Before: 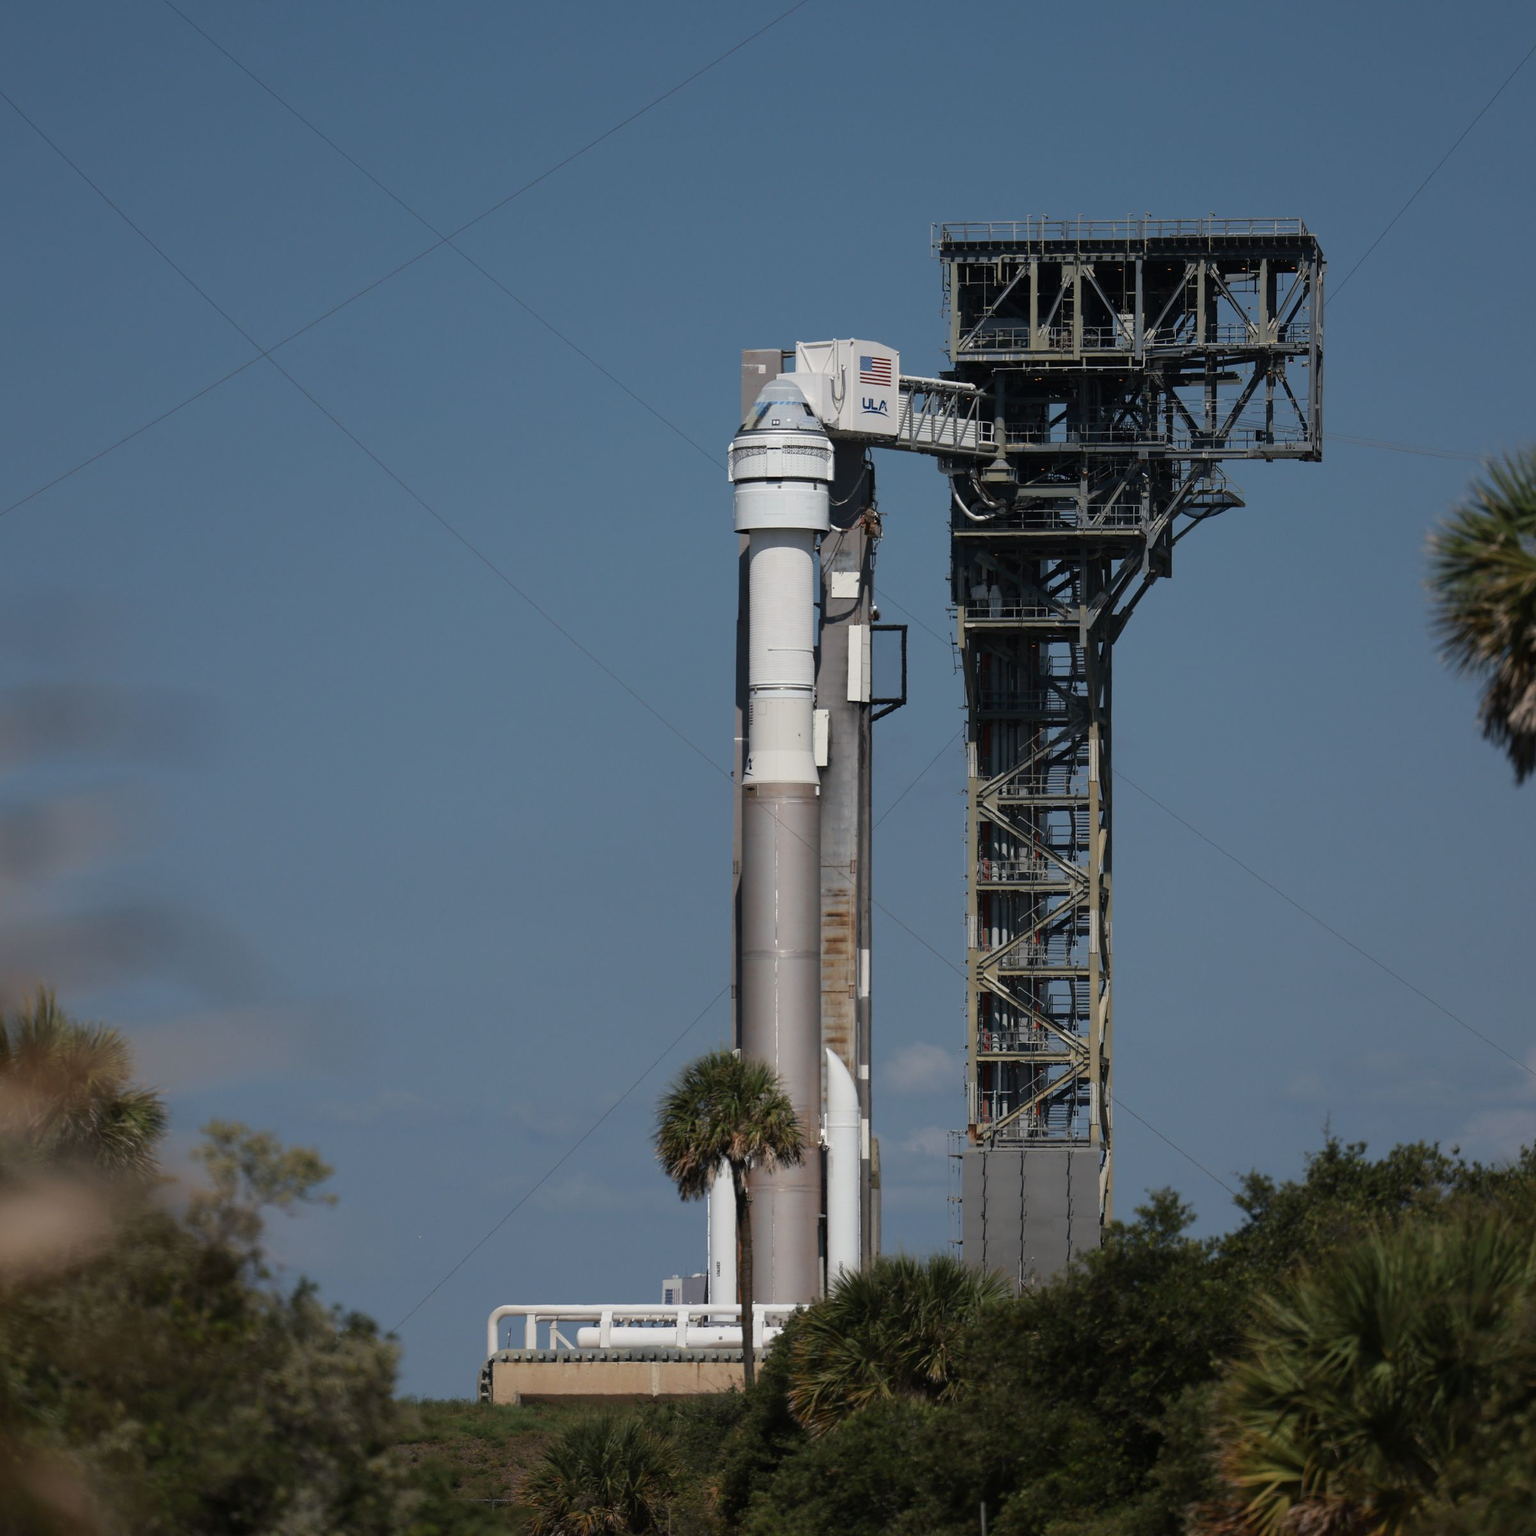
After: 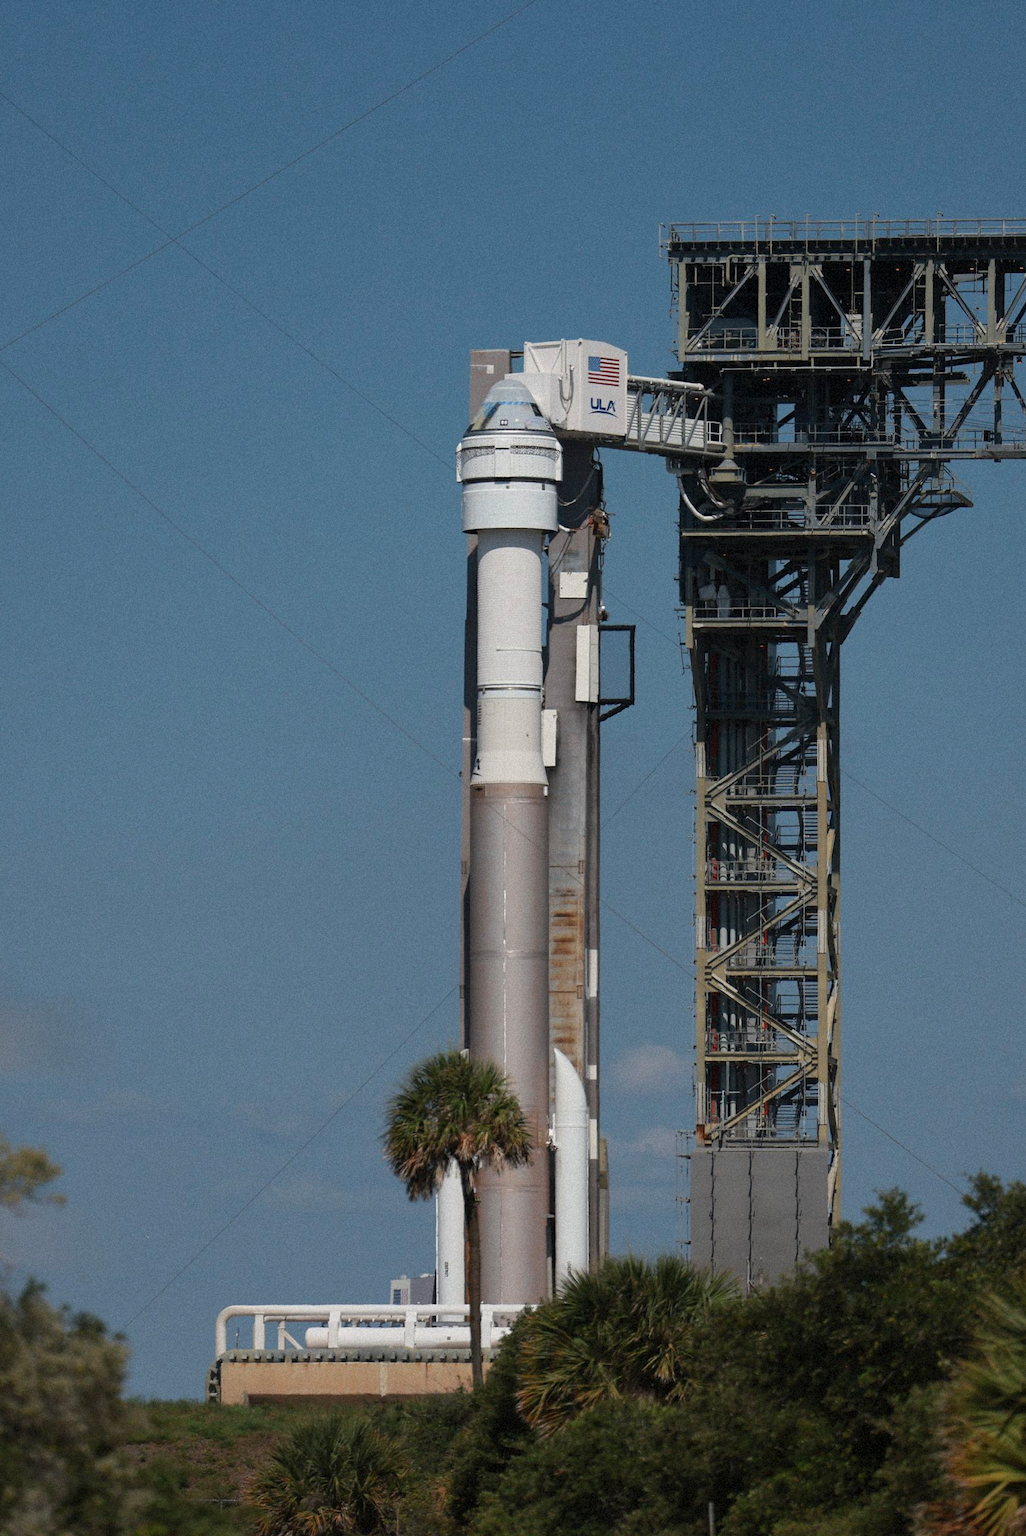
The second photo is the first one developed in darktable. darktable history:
crop and rotate: left 17.732%, right 15.423%
grain: mid-tones bias 0%
shadows and highlights: shadows 25, highlights -25
